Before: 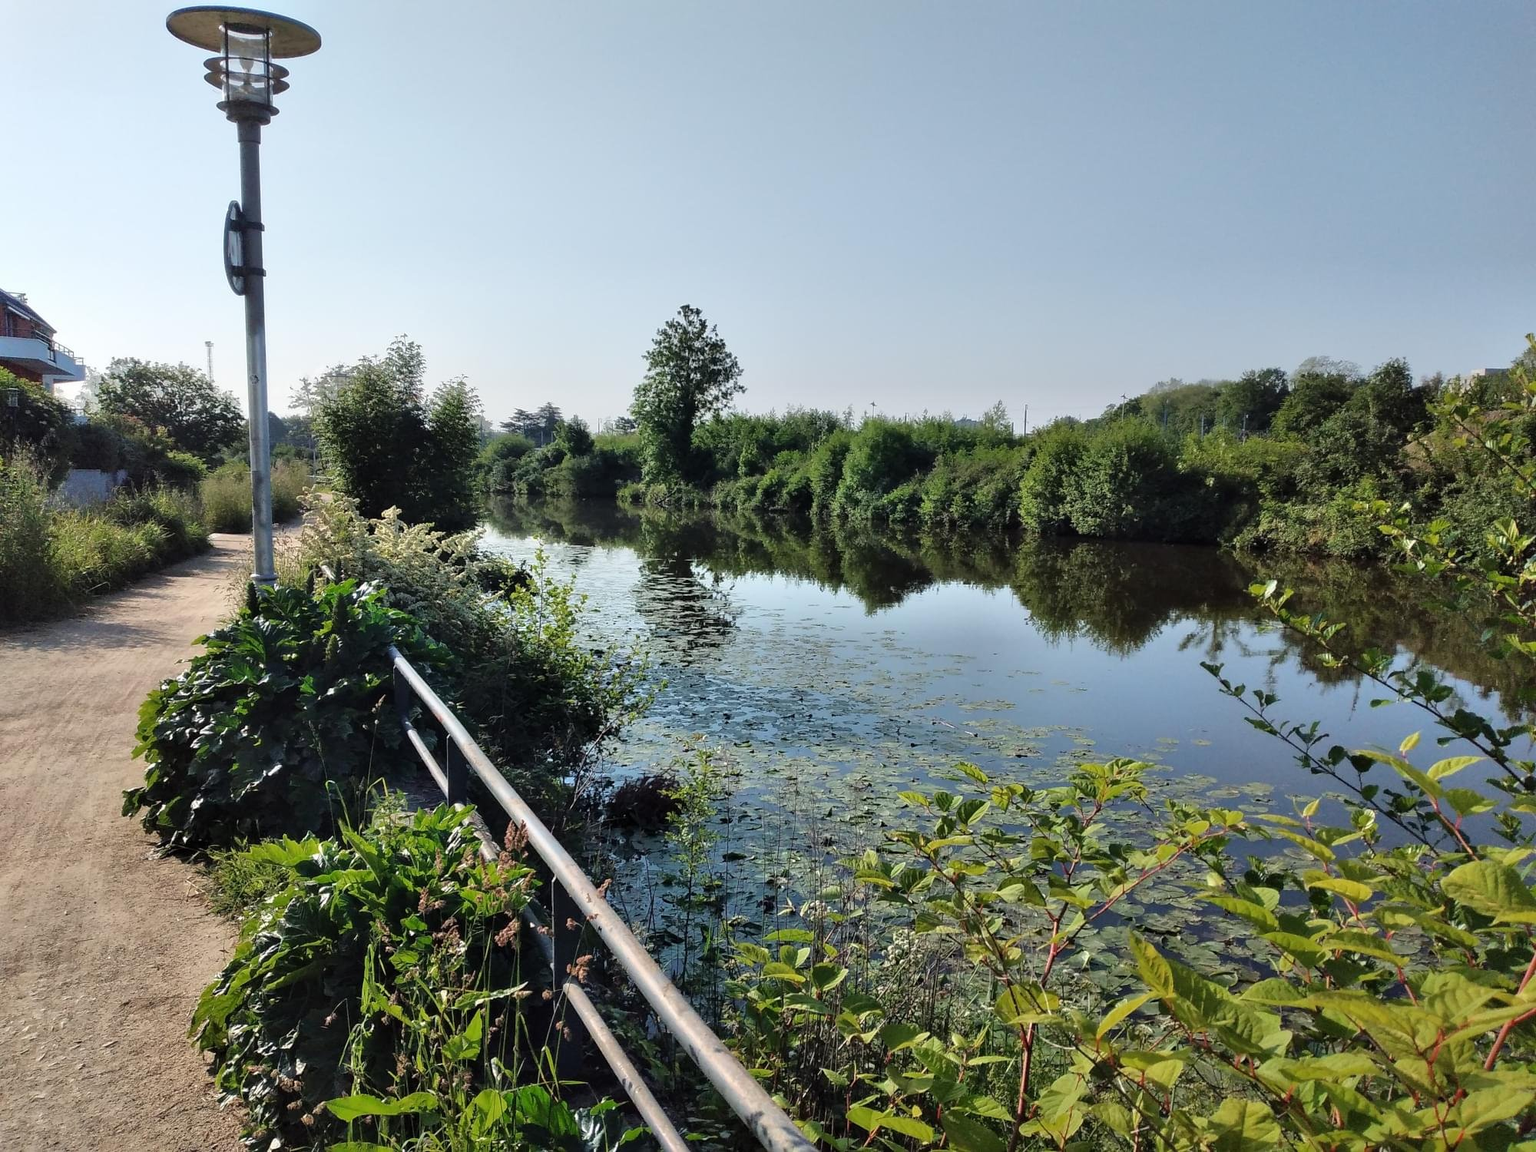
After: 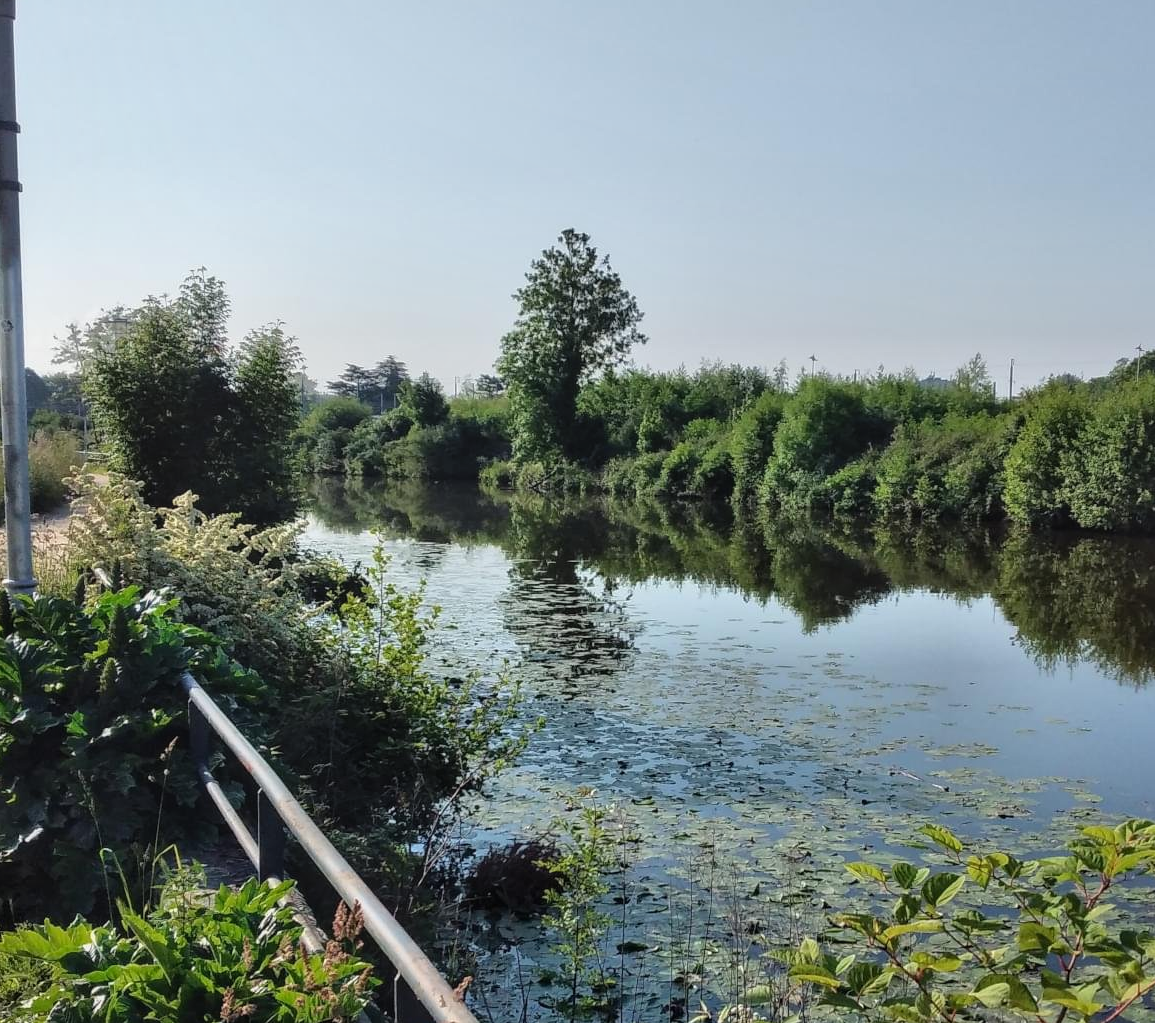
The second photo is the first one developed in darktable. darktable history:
crop: left 16.202%, top 11.208%, right 26.045%, bottom 20.557%
local contrast: detail 110%
